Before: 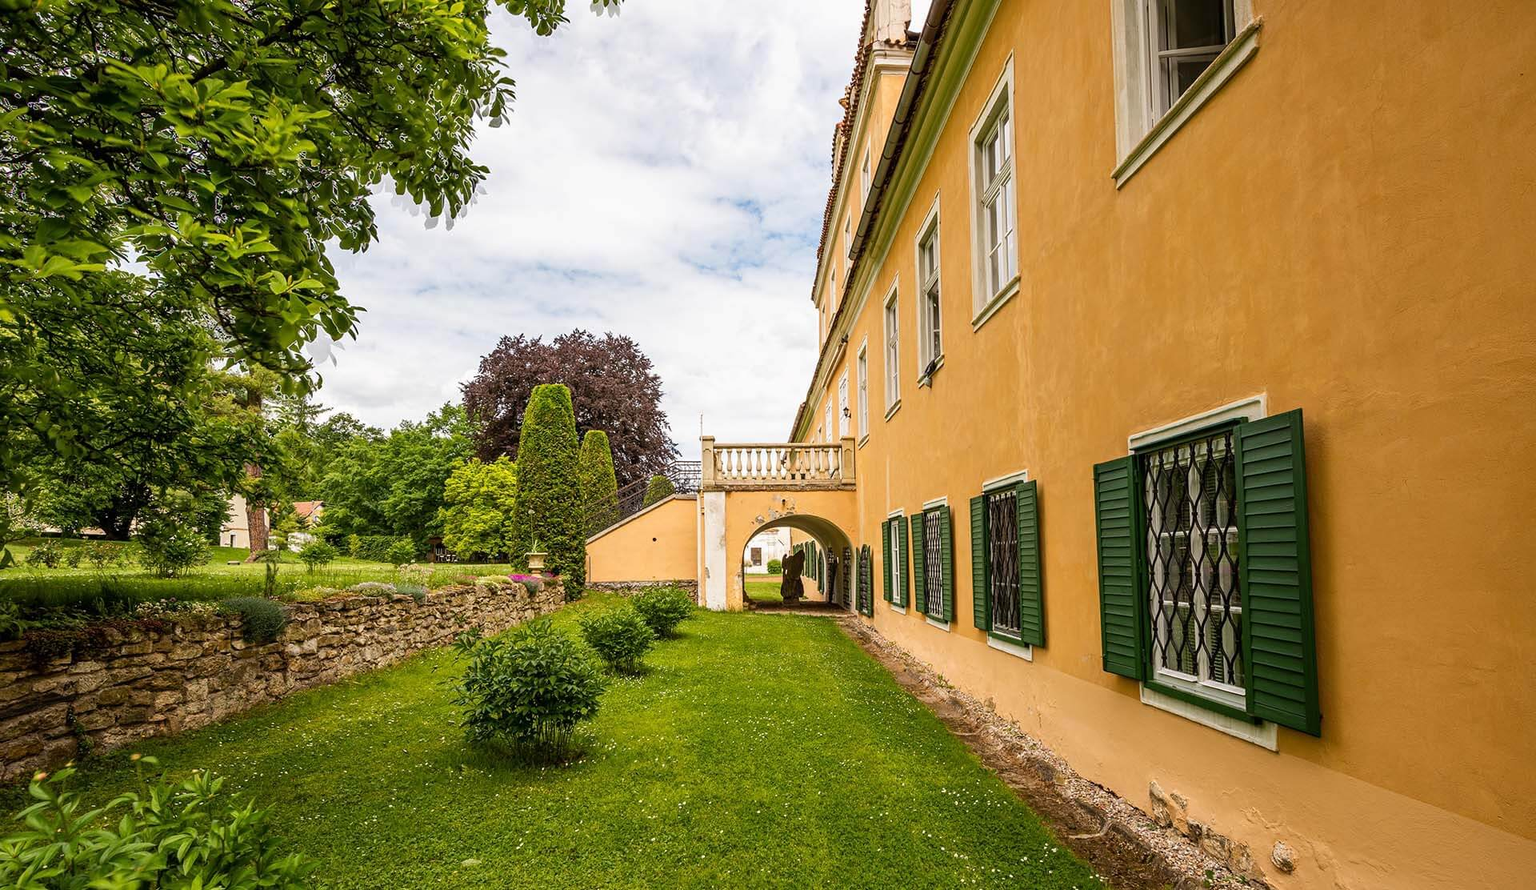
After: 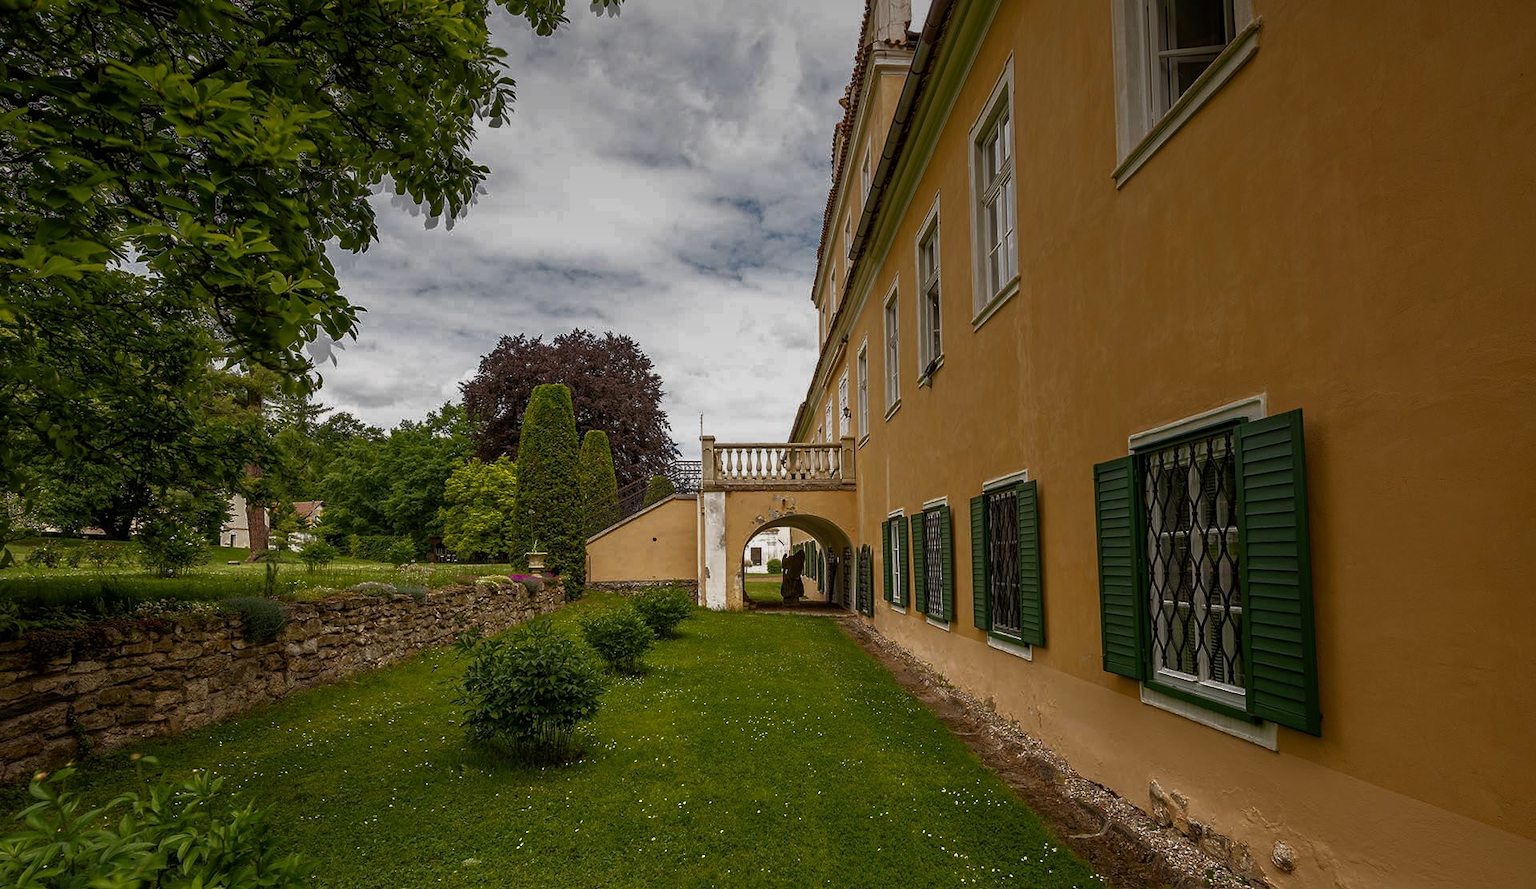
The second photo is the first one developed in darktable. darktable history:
base curve: curves: ch0 [(0, 0) (0.564, 0.291) (0.802, 0.731) (1, 1)]
graduated density: on, module defaults
